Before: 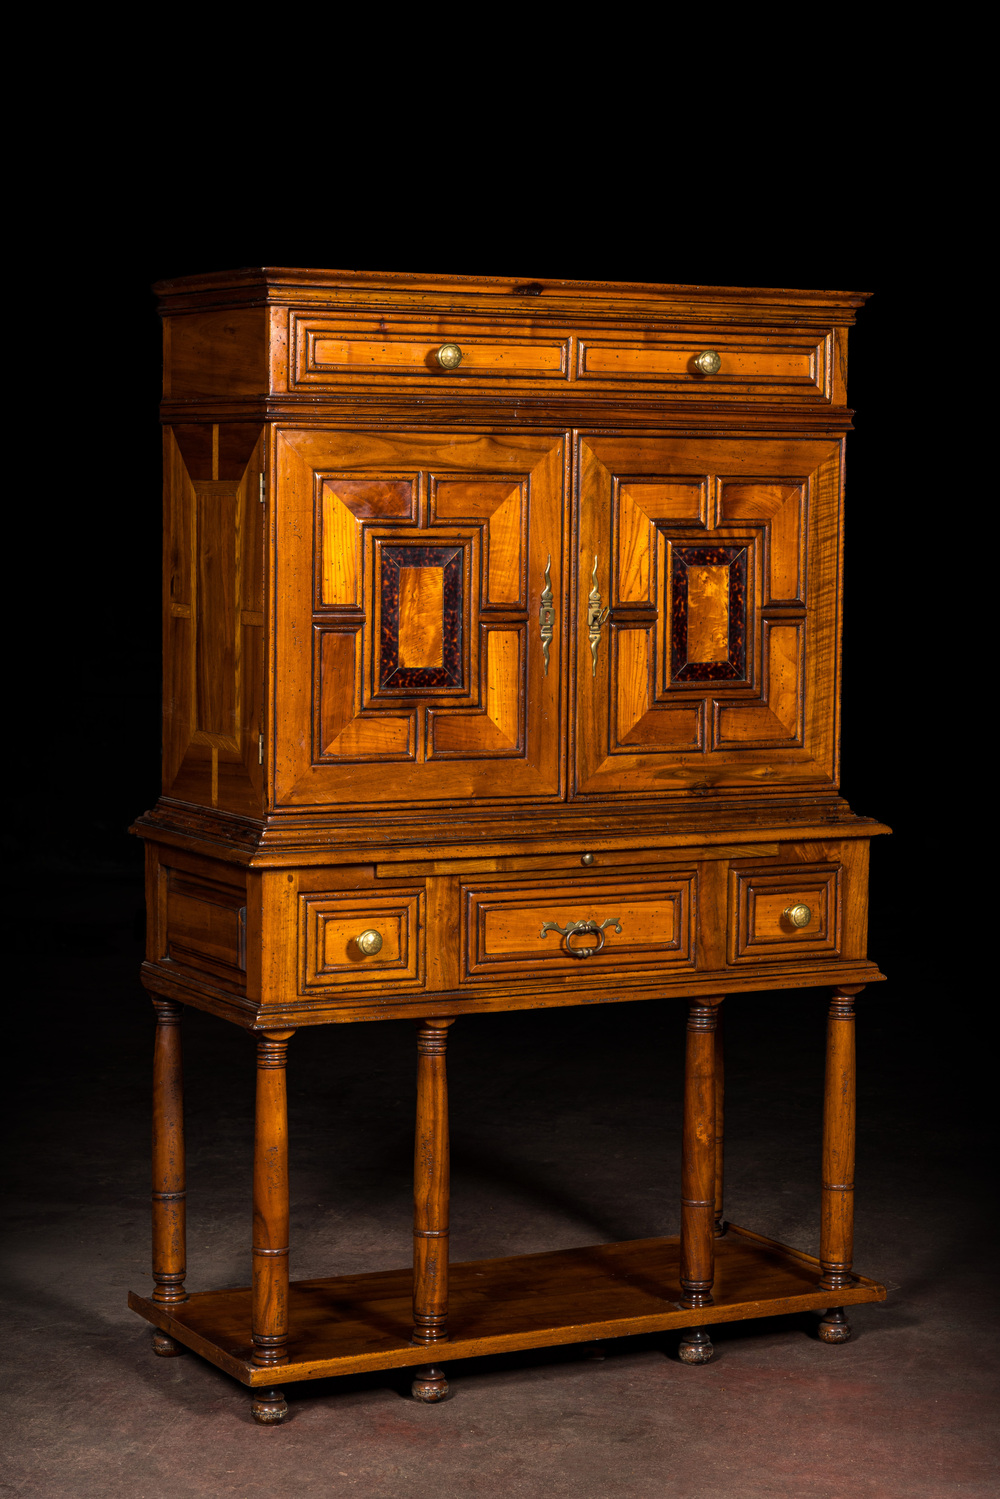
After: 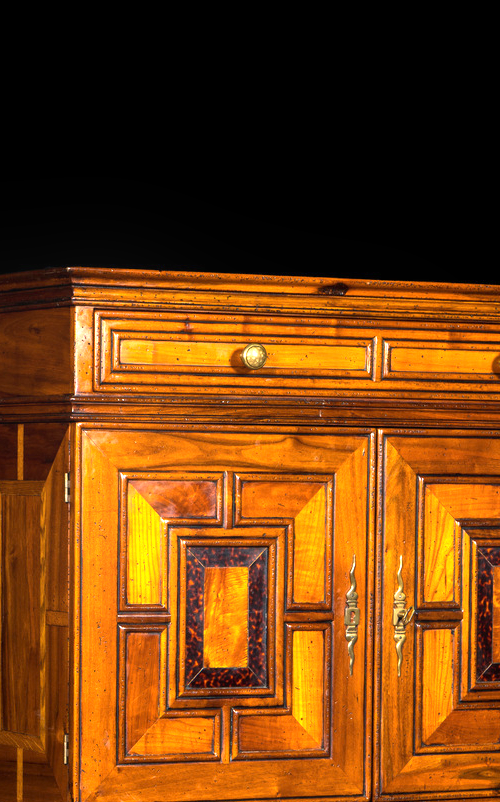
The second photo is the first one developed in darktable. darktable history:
crop: left 19.556%, right 30.401%, bottom 46.458%
bloom: size 13.65%, threshold 98.39%, strength 4.82%
exposure: exposure 1 EV, compensate highlight preservation false
